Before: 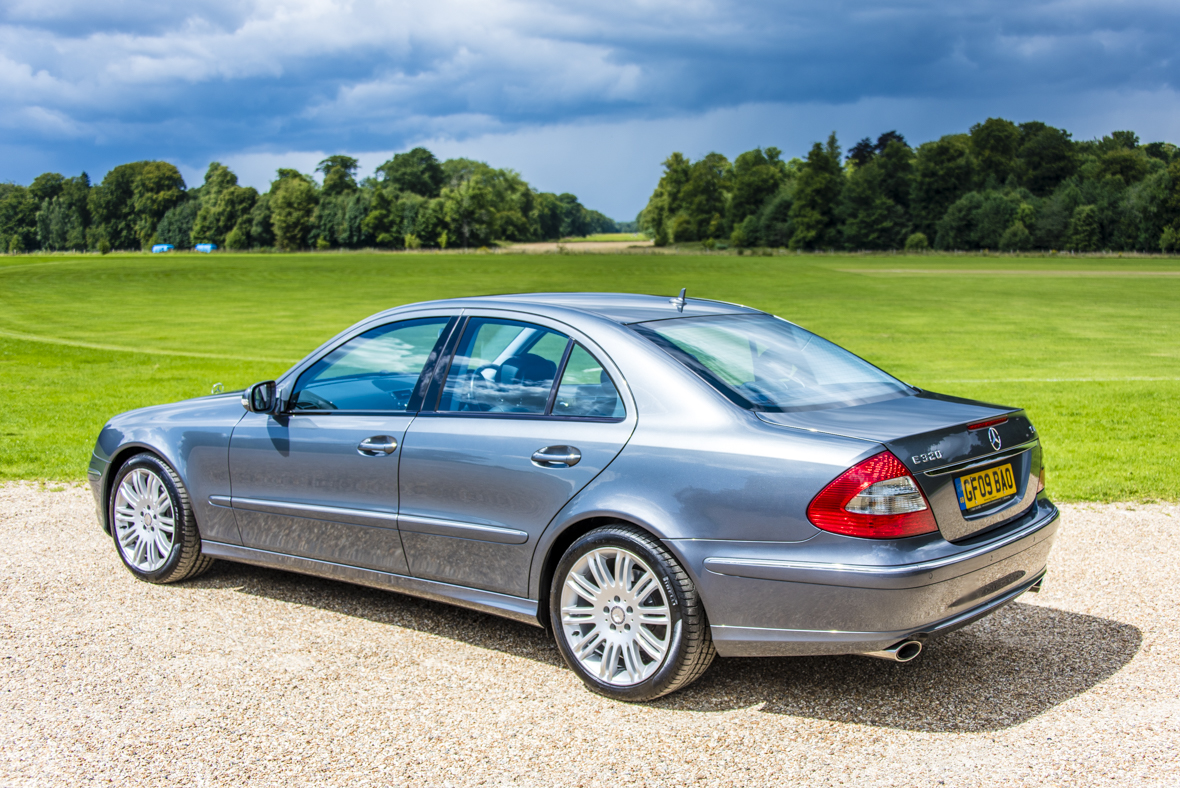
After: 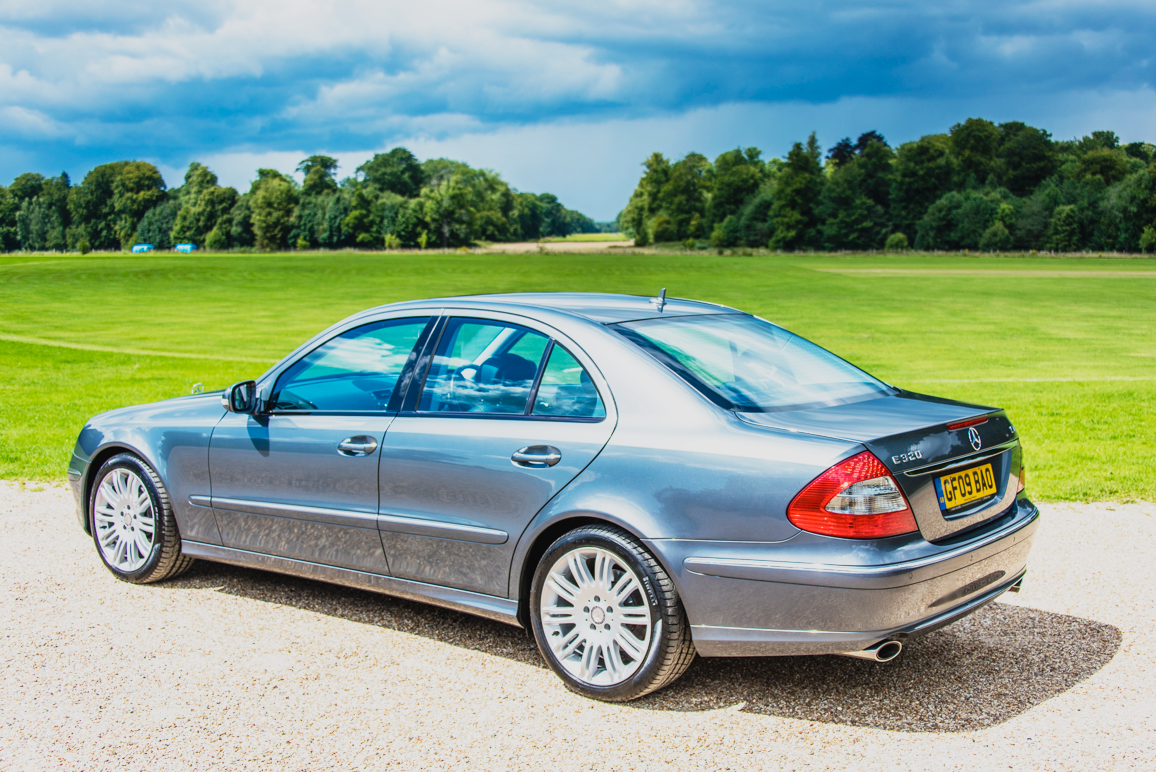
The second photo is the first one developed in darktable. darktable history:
crop: left 1.743%, right 0.268%, bottom 2.011%
base curve: curves: ch0 [(0, 0) (0.088, 0.125) (0.176, 0.251) (0.354, 0.501) (0.613, 0.749) (1, 0.877)], preserve colors none
contrast brightness saturation: contrast -0.08, brightness -0.04, saturation -0.11
